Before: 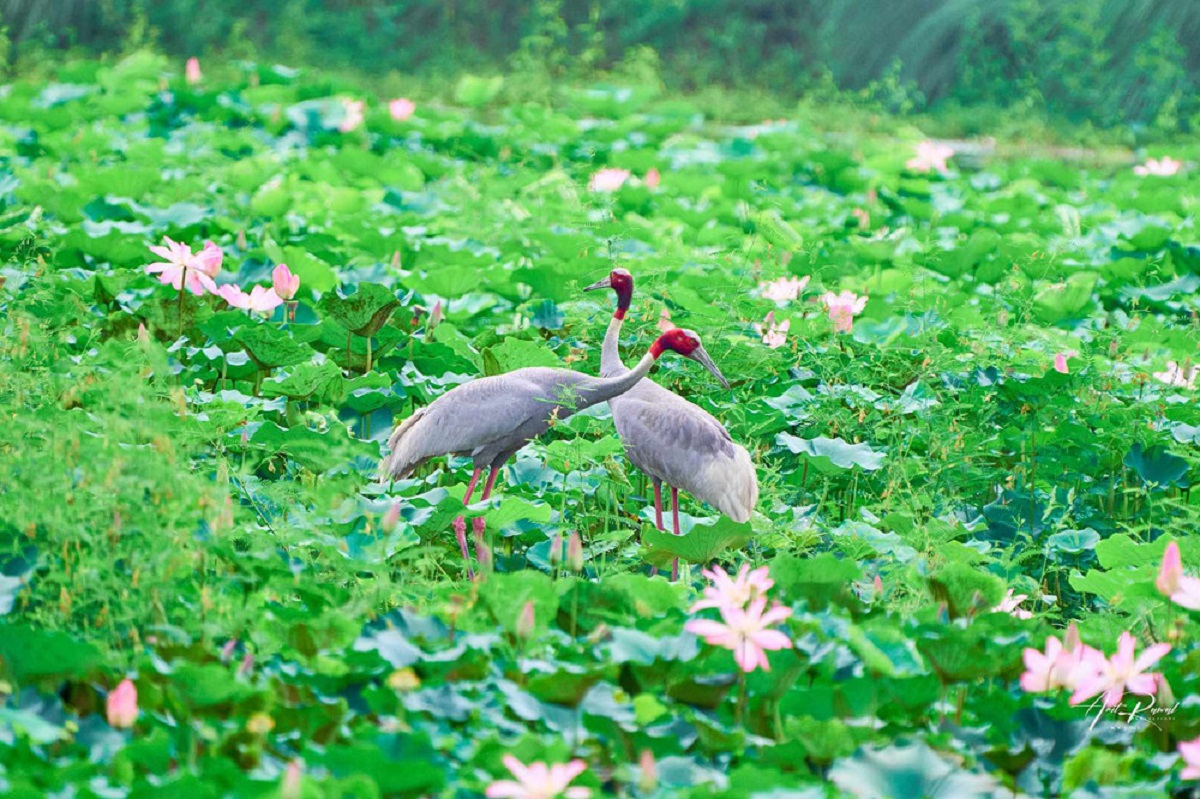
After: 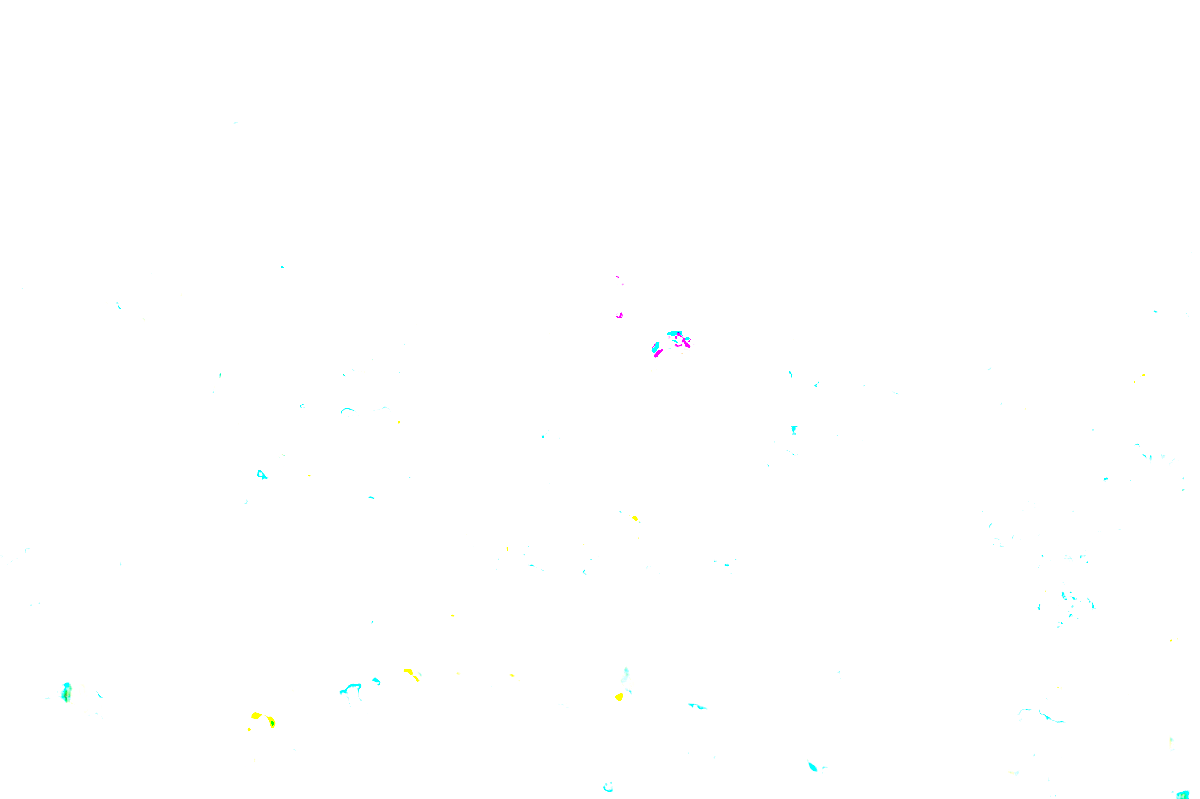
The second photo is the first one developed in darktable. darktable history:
exposure: exposure 8 EV, compensate highlight preservation false
color zones: curves: ch0 [(0.018, 0.548) (0.197, 0.654) (0.425, 0.447) (0.605, 0.658) (0.732, 0.579)]; ch1 [(0.105, 0.531) (0.224, 0.531) (0.386, 0.39) (0.618, 0.456) (0.732, 0.456) (0.956, 0.421)]; ch2 [(0.039, 0.583) (0.215, 0.465) (0.399, 0.544) (0.465, 0.548) (0.614, 0.447) (0.724, 0.43) (0.882, 0.623) (0.956, 0.632)]
